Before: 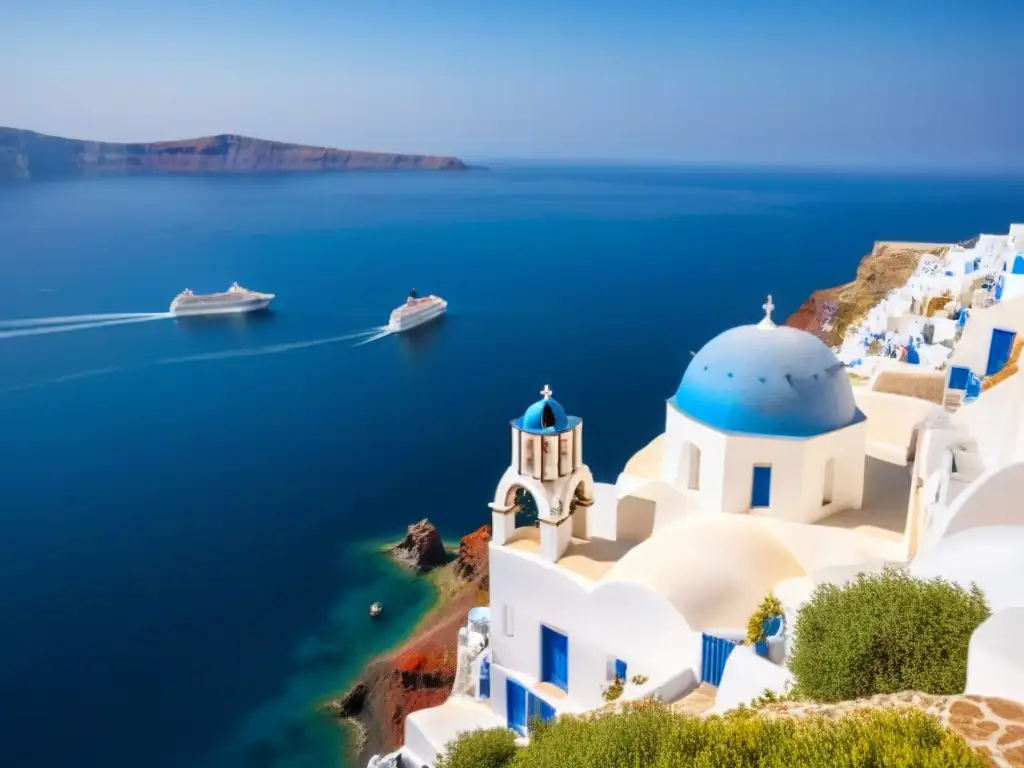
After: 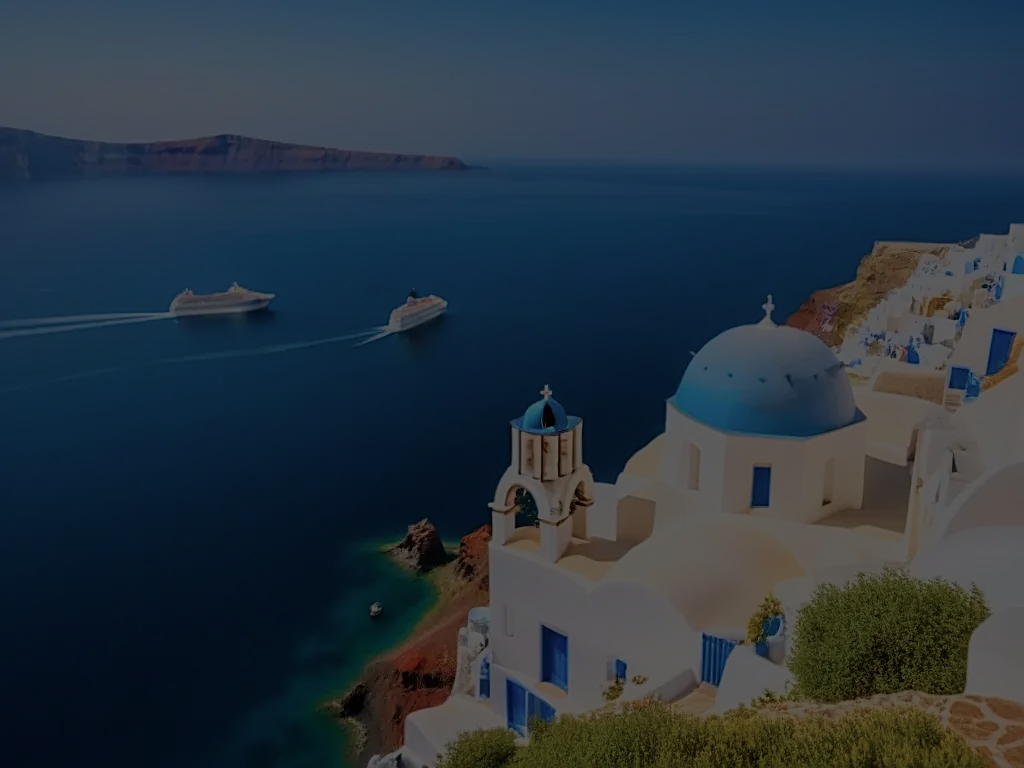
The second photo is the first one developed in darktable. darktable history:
sharpen: on, module defaults
velvia: on, module defaults
color balance rgb: perceptual brilliance grading › global brilliance -48.39%
base curve: curves: ch0 [(0, 0) (0.826, 0.587) (1, 1)]
